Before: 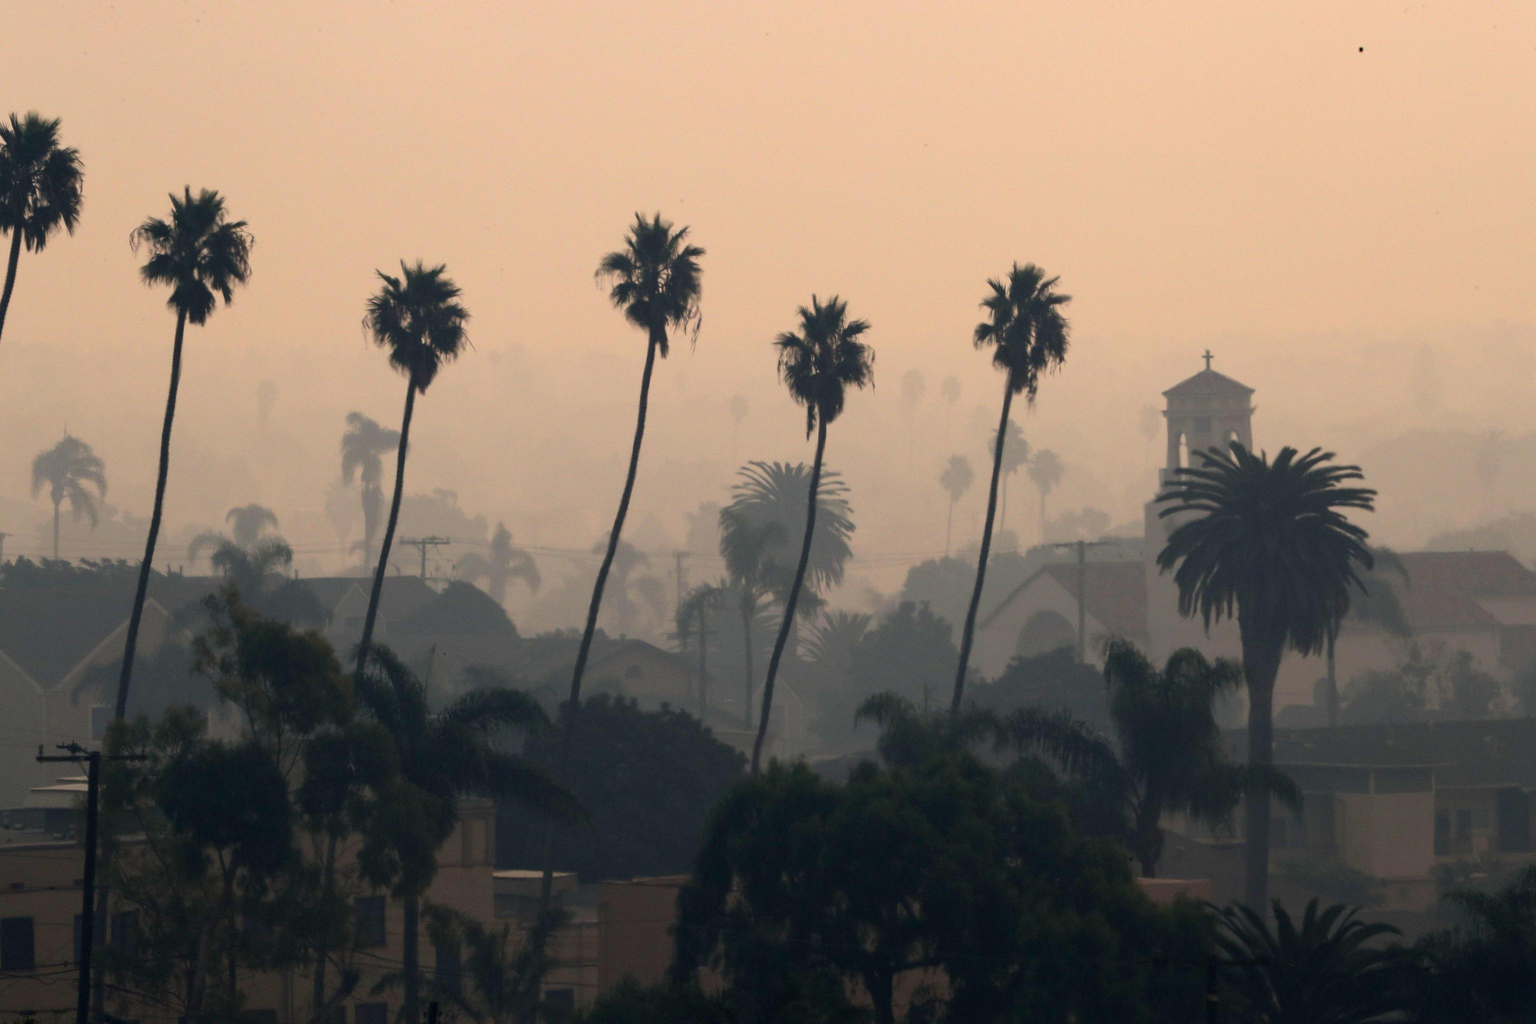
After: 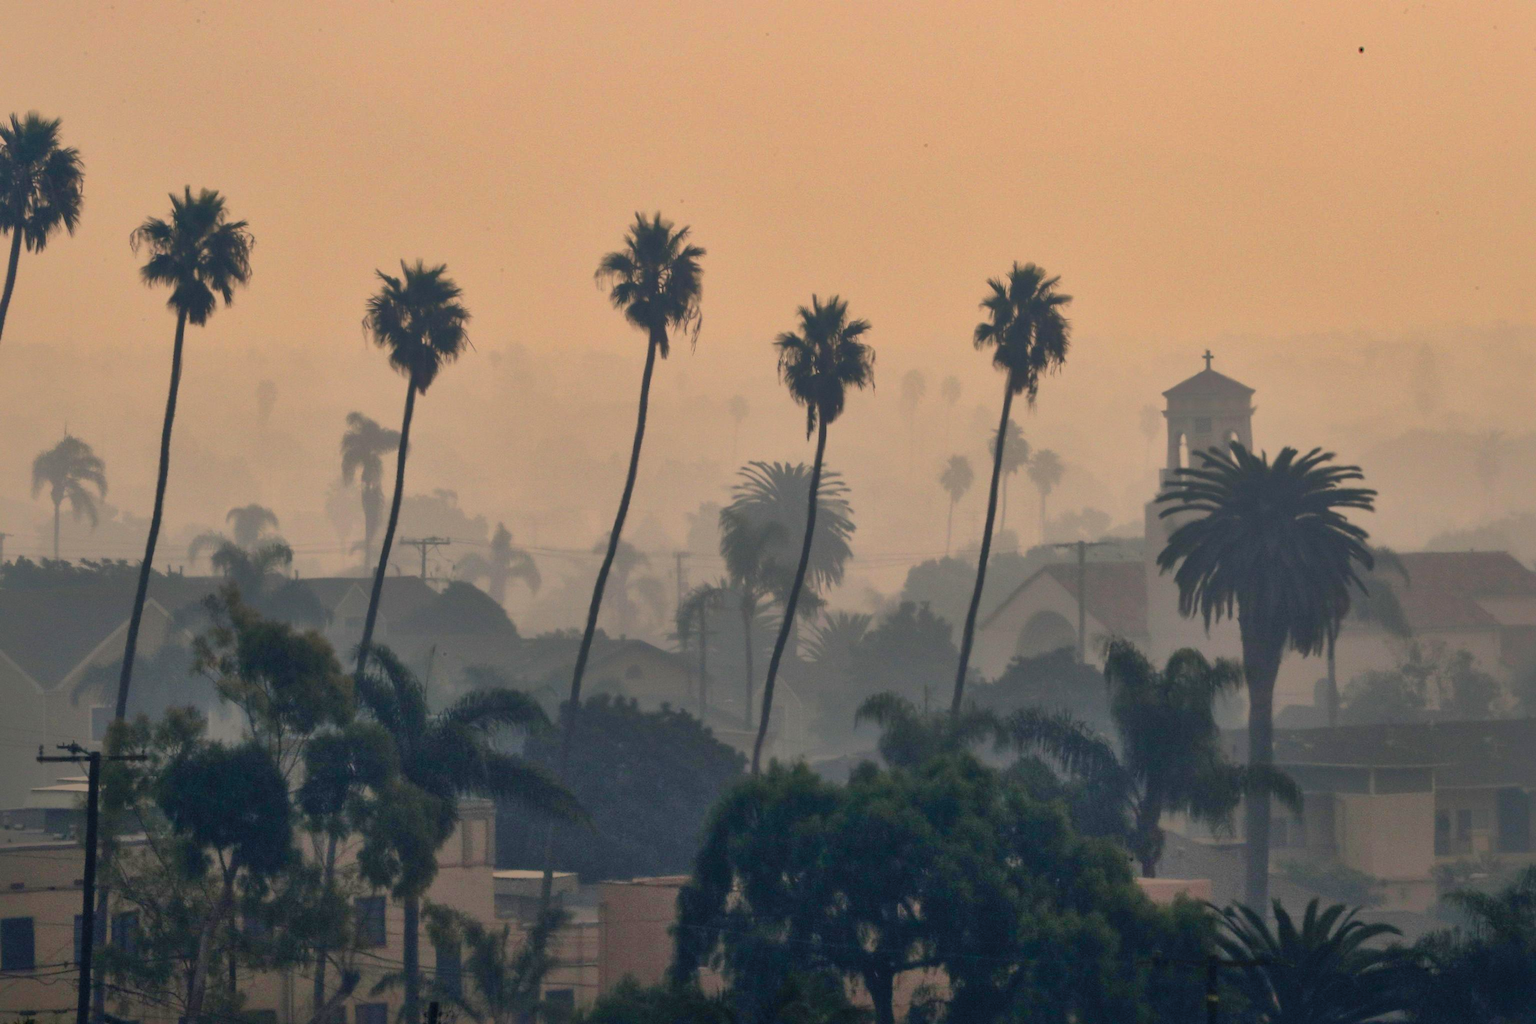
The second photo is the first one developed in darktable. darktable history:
contrast brightness saturation: contrast 0.1, brightness 0.03, saturation 0.09
shadows and highlights: shadows 60, highlights -60
